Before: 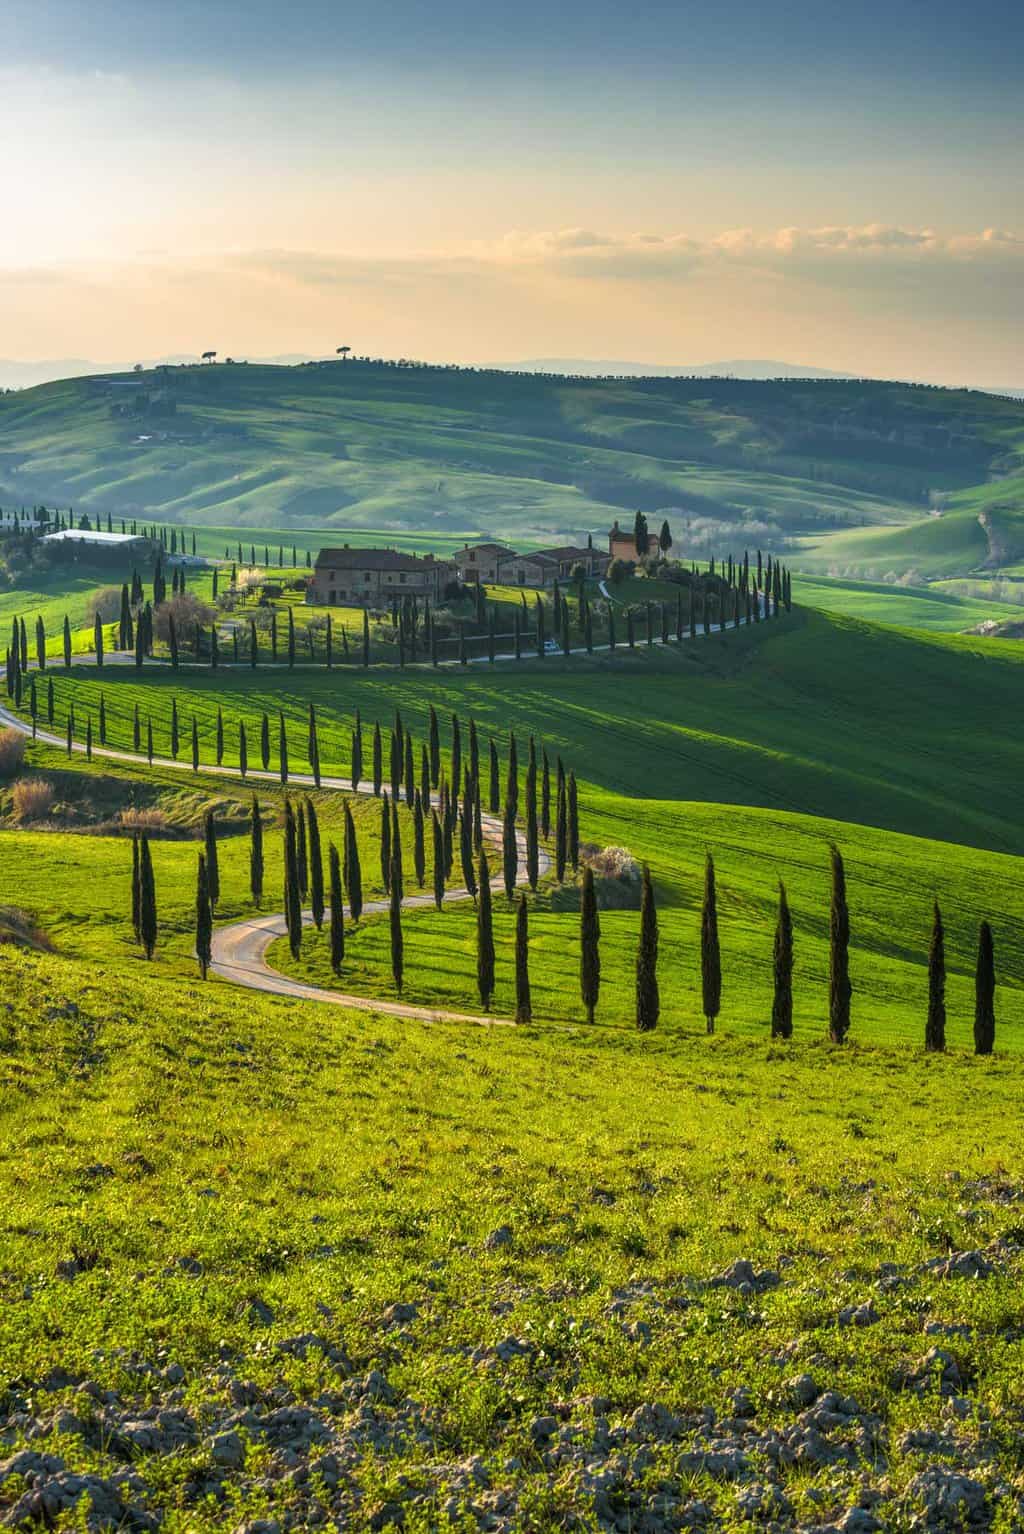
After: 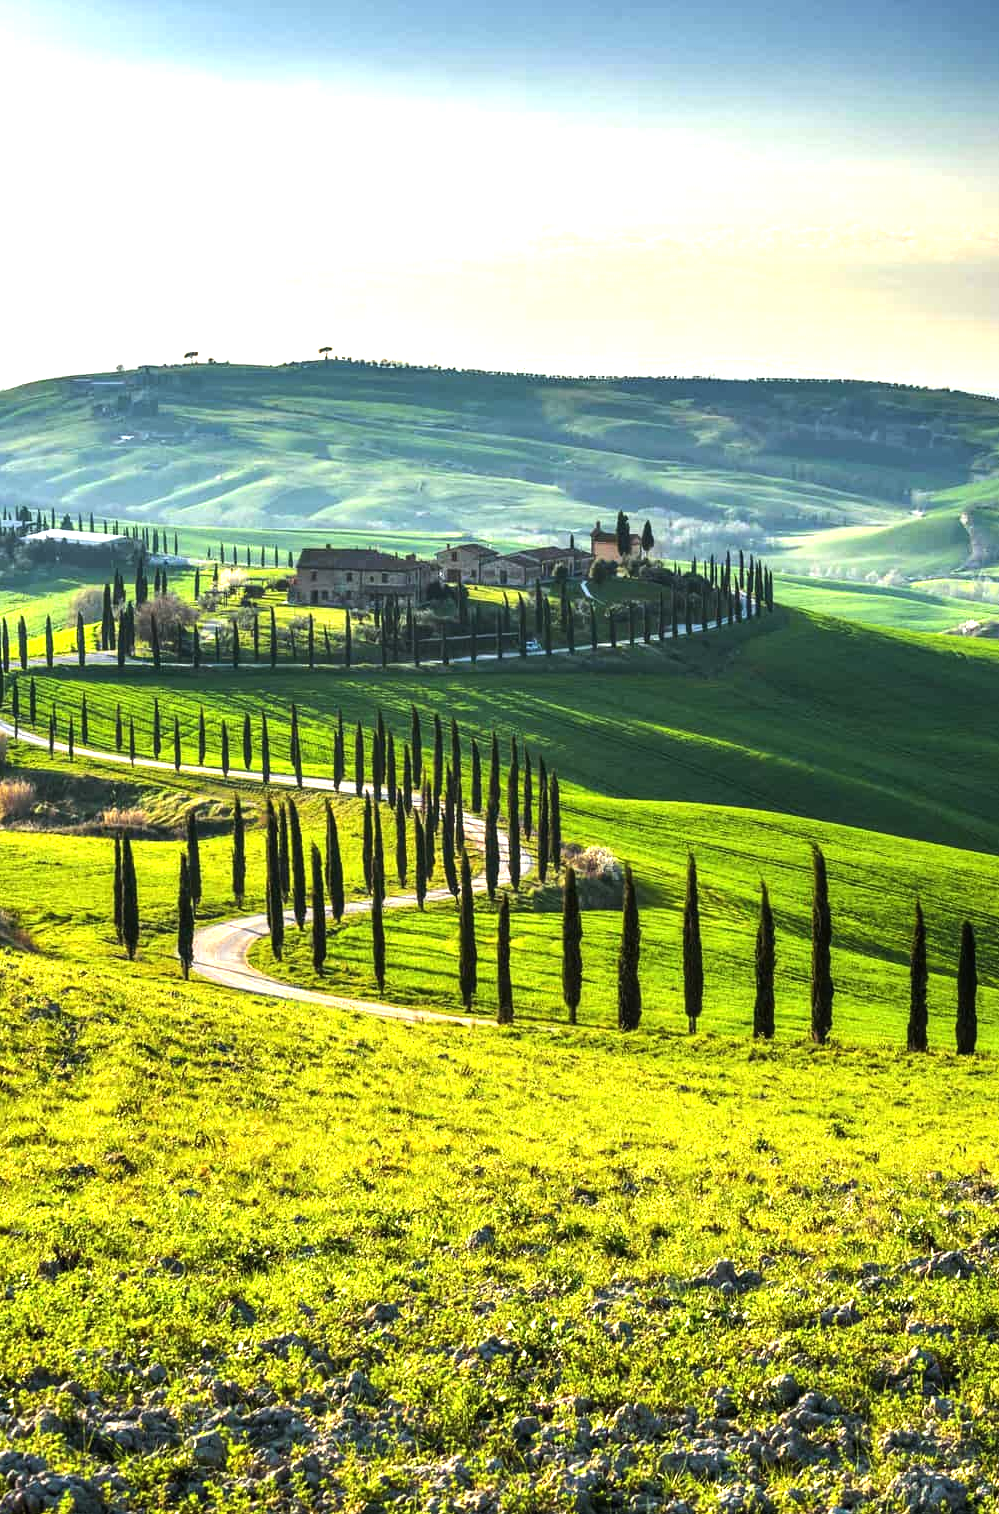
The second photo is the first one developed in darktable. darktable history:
crop and rotate: left 1.774%, right 0.633%, bottom 1.28%
exposure: black level correction 0, exposure 0.6 EV, compensate highlight preservation false
tone equalizer: -8 EV -0.75 EV, -7 EV -0.7 EV, -6 EV -0.6 EV, -5 EV -0.4 EV, -3 EV 0.4 EV, -2 EV 0.6 EV, -1 EV 0.7 EV, +0 EV 0.75 EV, edges refinement/feathering 500, mask exposure compensation -1.57 EV, preserve details no
